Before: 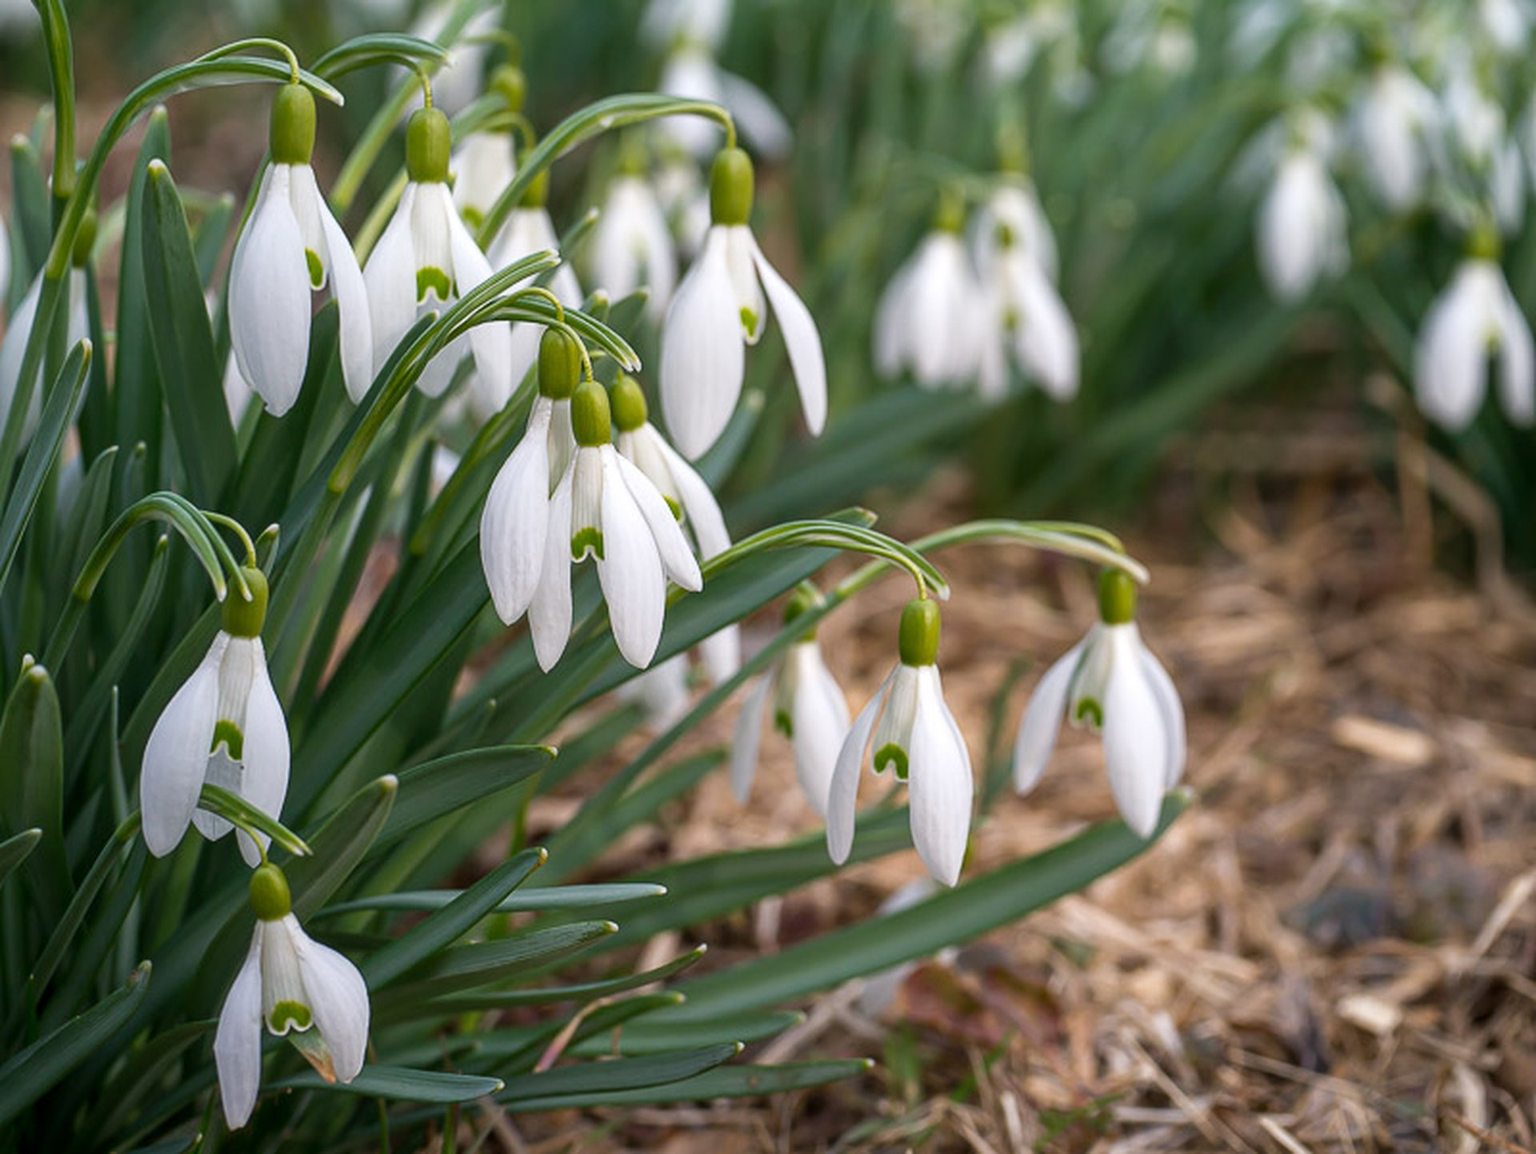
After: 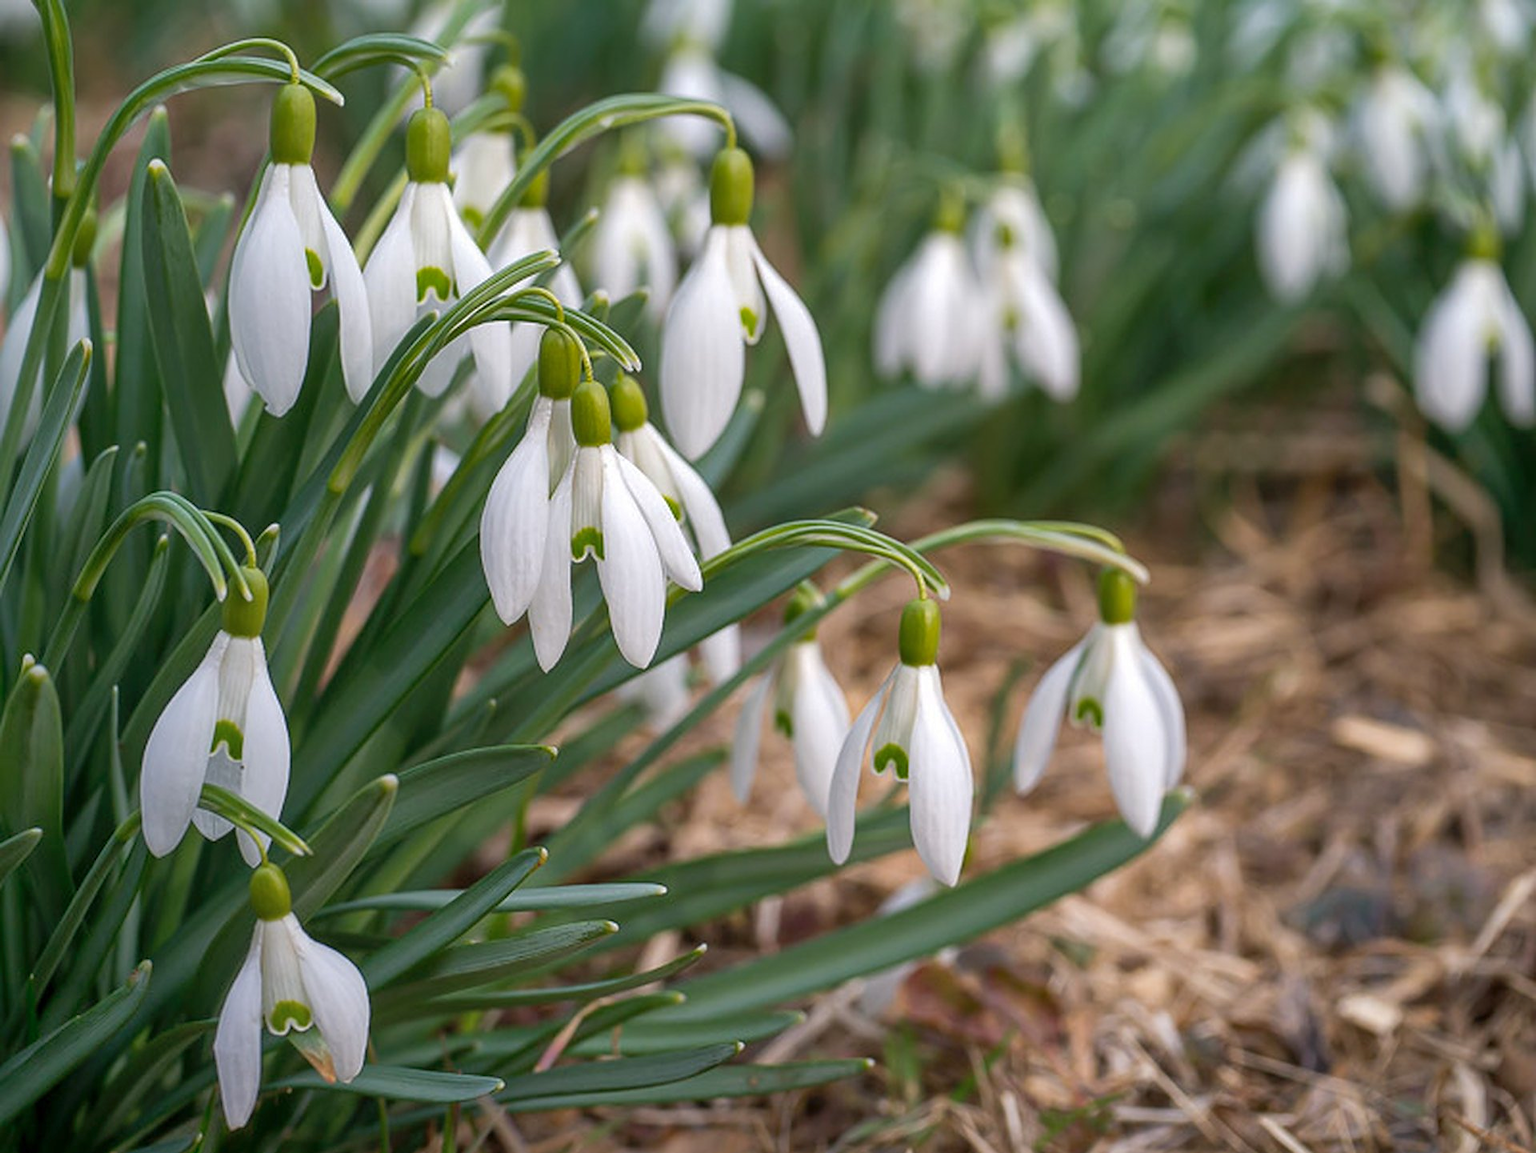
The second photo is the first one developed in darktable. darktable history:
sharpen: radius 1
shadows and highlights: on, module defaults
